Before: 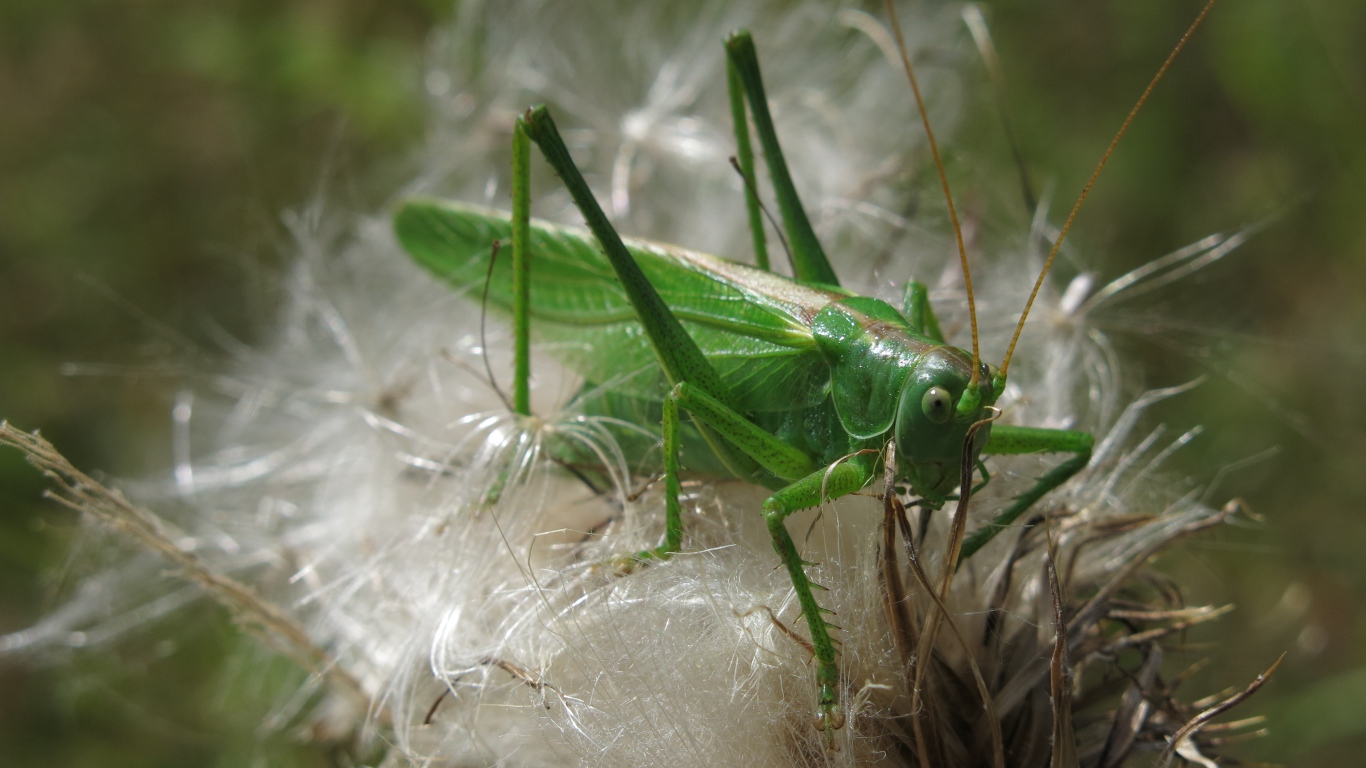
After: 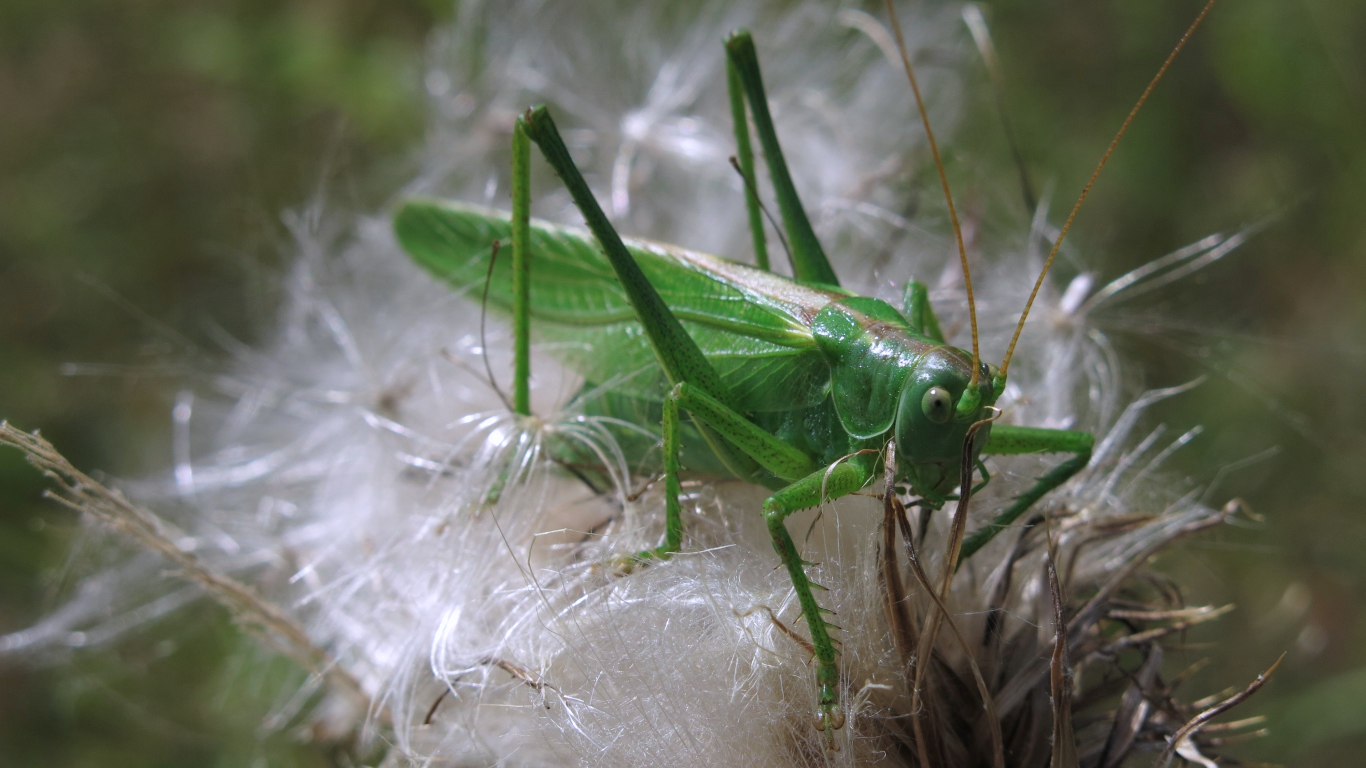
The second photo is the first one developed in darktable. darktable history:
color calibration: illuminant as shot in camera, x 0.363, y 0.385, temperature 4547.17 K
